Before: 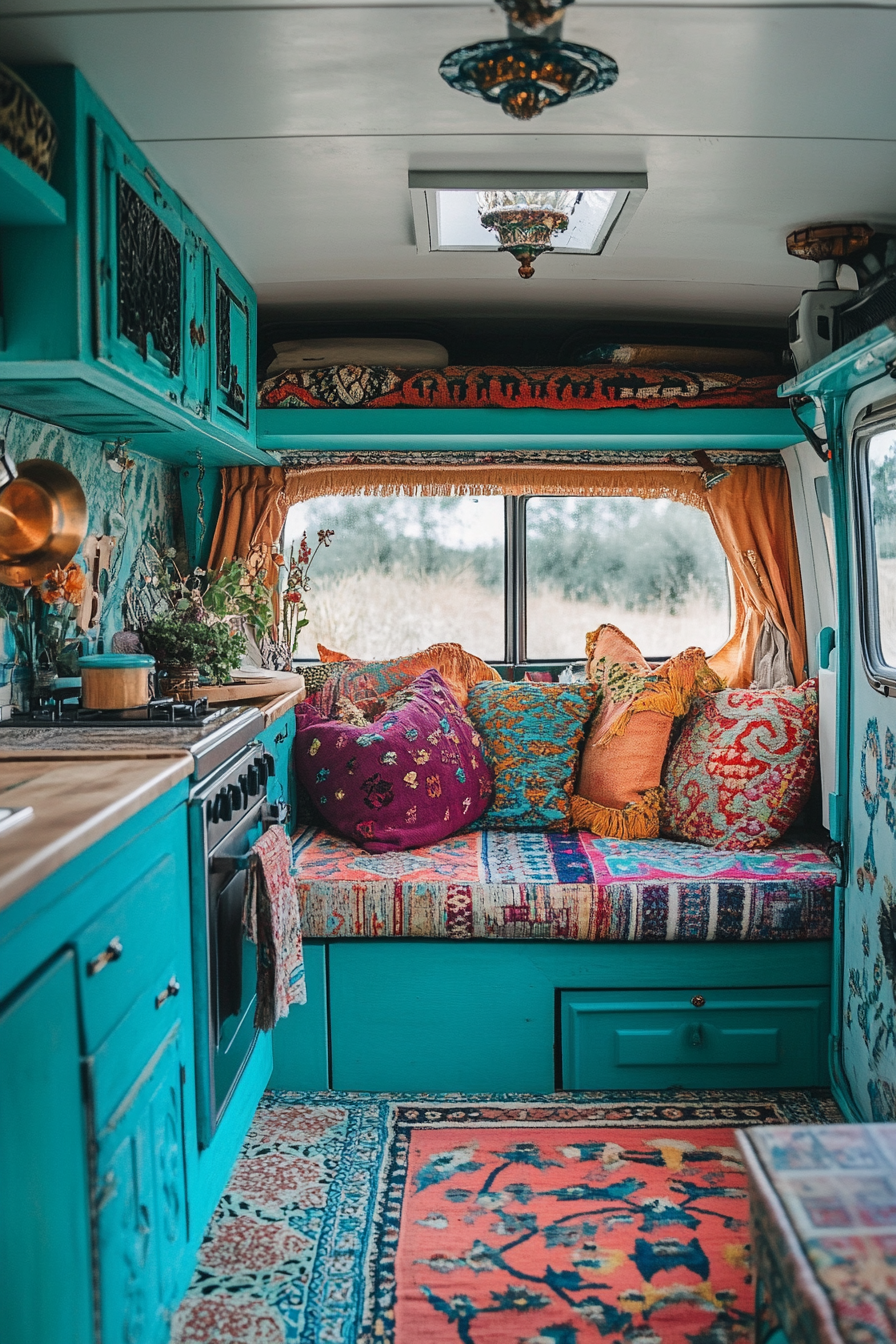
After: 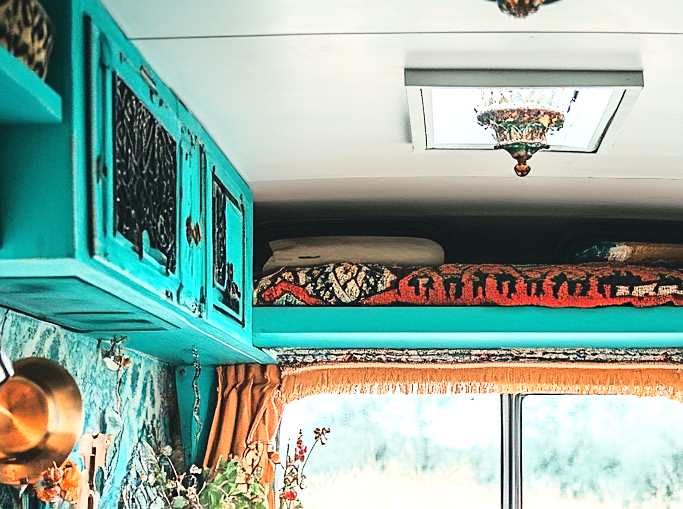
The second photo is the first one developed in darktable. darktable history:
exposure: black level correction 0, exposure 0.702 EV, compensate highlight preservation false
crop: left 0.527%, top 7.651%, right 23.187%, bottom 54.421%
sharpen: radius 1.863, amount 0.392, threshold 1.257
base curve: curves: ch0 [(0, 0) (0.028, 0.03) (0.121, 0.232) (0.46, 0.748) (0.859, 0.968) (1, 1)]
